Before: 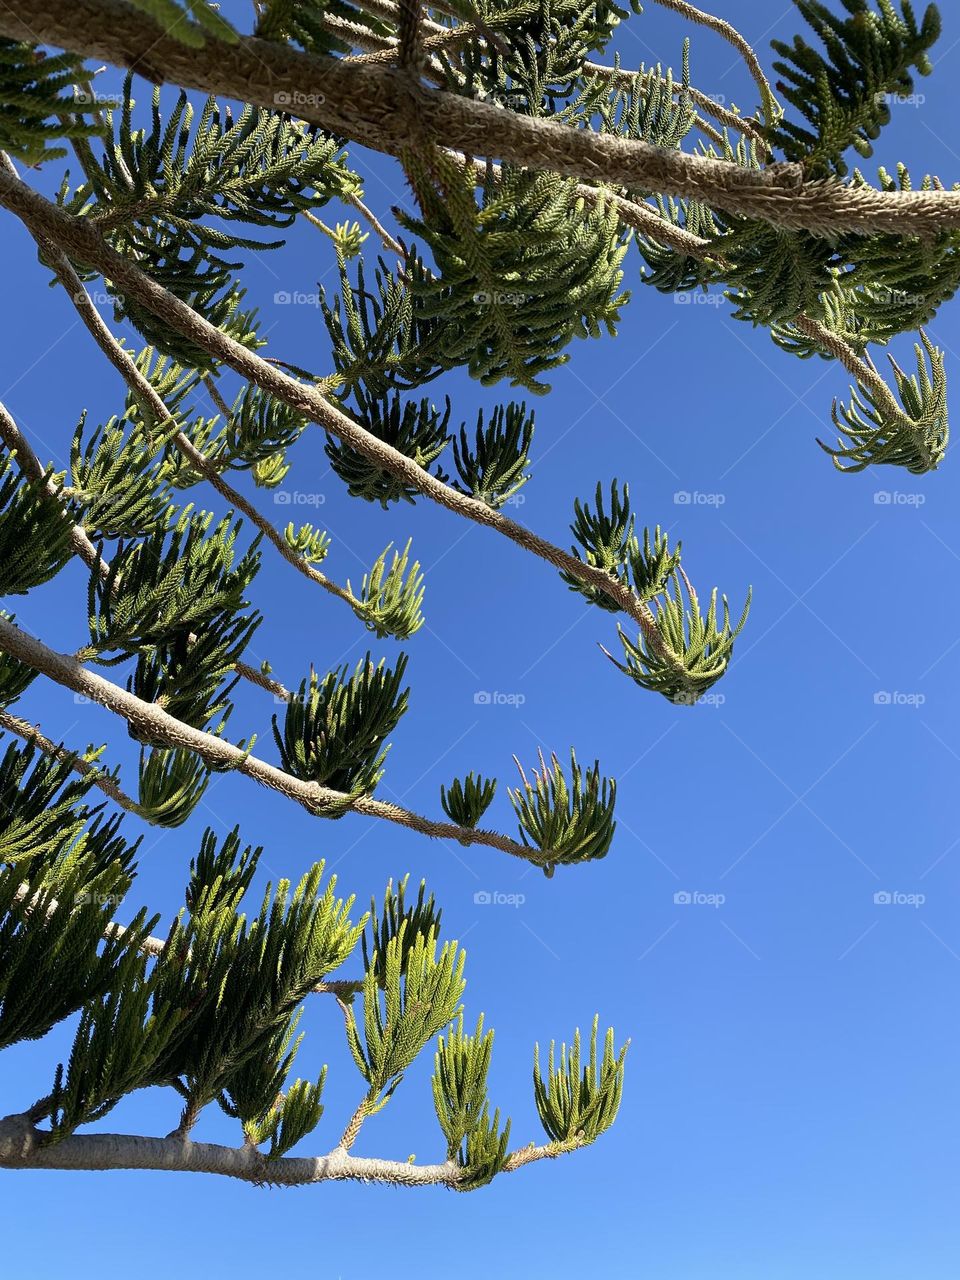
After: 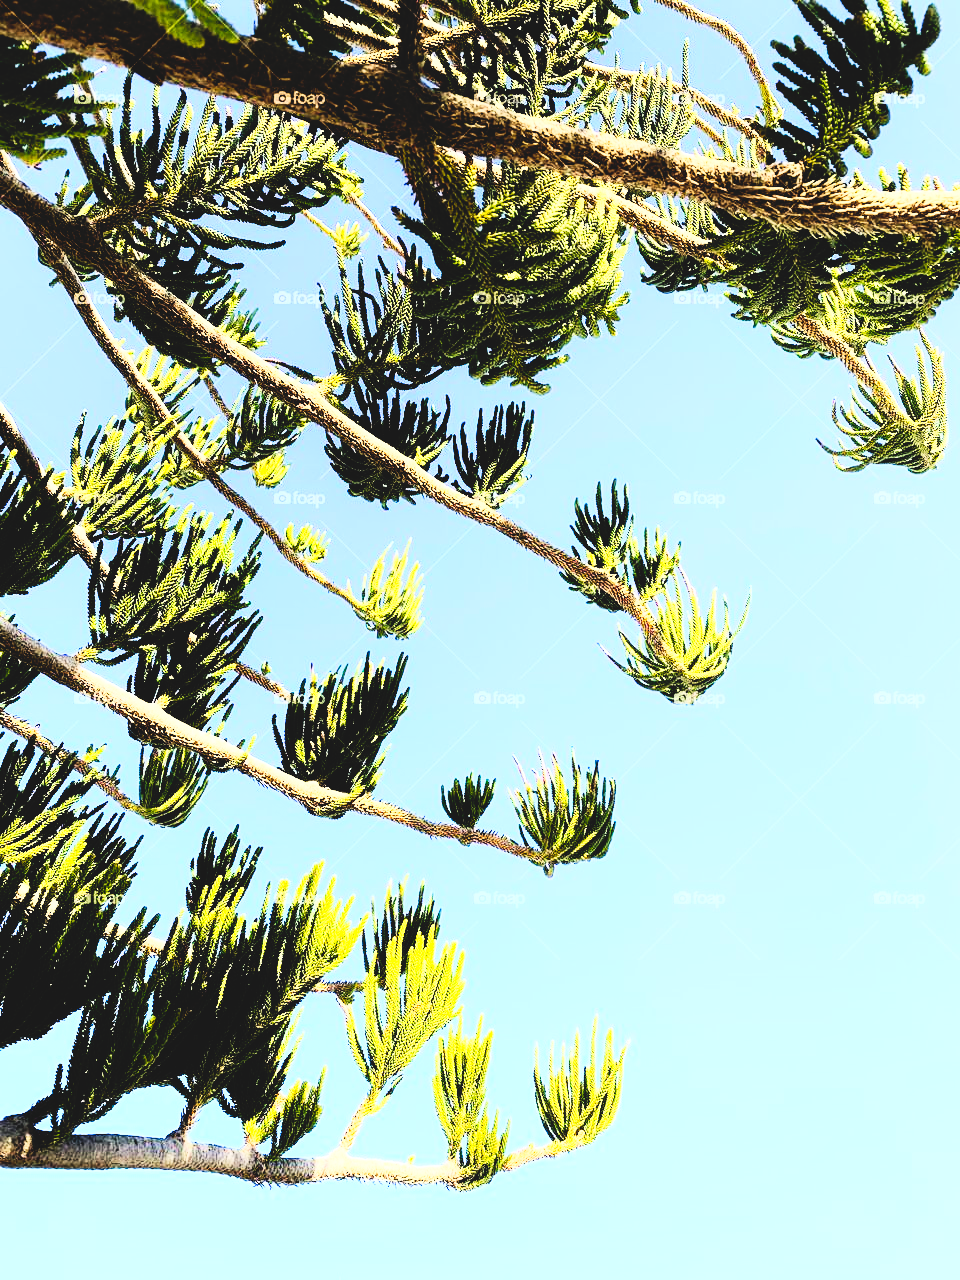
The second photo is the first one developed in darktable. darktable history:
tone curve: curves: ch0 [(0, 0) (0.003, 0.025) (0.011, 0.025) (0.025, 0.025) (0.044, 0.026) (0.069, 0.033) (0.1, 0.053) (0.136, 0.078) (0.177, 0.108) (0.224, 0.153) (0.277, 0.213) (0.335, 0.286) (0.399, 0.372) (0.468, 0.467) (0.543, 0.565) (0.623, 0.675) (0.709, 0.775) (0.801, 0.863) (0.898, 0.936) (1, 1)], preserve colors none
rgb curve: curves: ch0 [(0, 0) (0.21, 0.15) (0.24, 0.21) (0.5, 0.75) (0.75, 0.96) (0.89, 0.99) (1, 1)]; ch1 [(0, 0.02) (0.21, 0.13) (0.25, 0.2) (0.5, 0.67) (0.75, 0.9) (0.89, 0.97) (1, 1)]; ch2 [(0, 0.02) (0.21, 0.13) (0.25, 0.2) (0.5, 0.67) (0.75, 0.9) (0.89, 0.97) (1, 1)], compensate middle gray true
contrast equalizer: y [[0.5, 0.486, 0.447, 0.446, 0.489, 0.5], [0.5 ×6], [0.5 ×6], [0 ×6], [0 ×6]]
base curve: curves: ch0 [(0, 0.02) (0.083, 0.036) (1, 1)], preserve colors none
exposure: black level correction 0, exposure 1 EV, compensate exposure bias true, compensate highlight preservation false
white balance: red 1.045, blue 0.932
